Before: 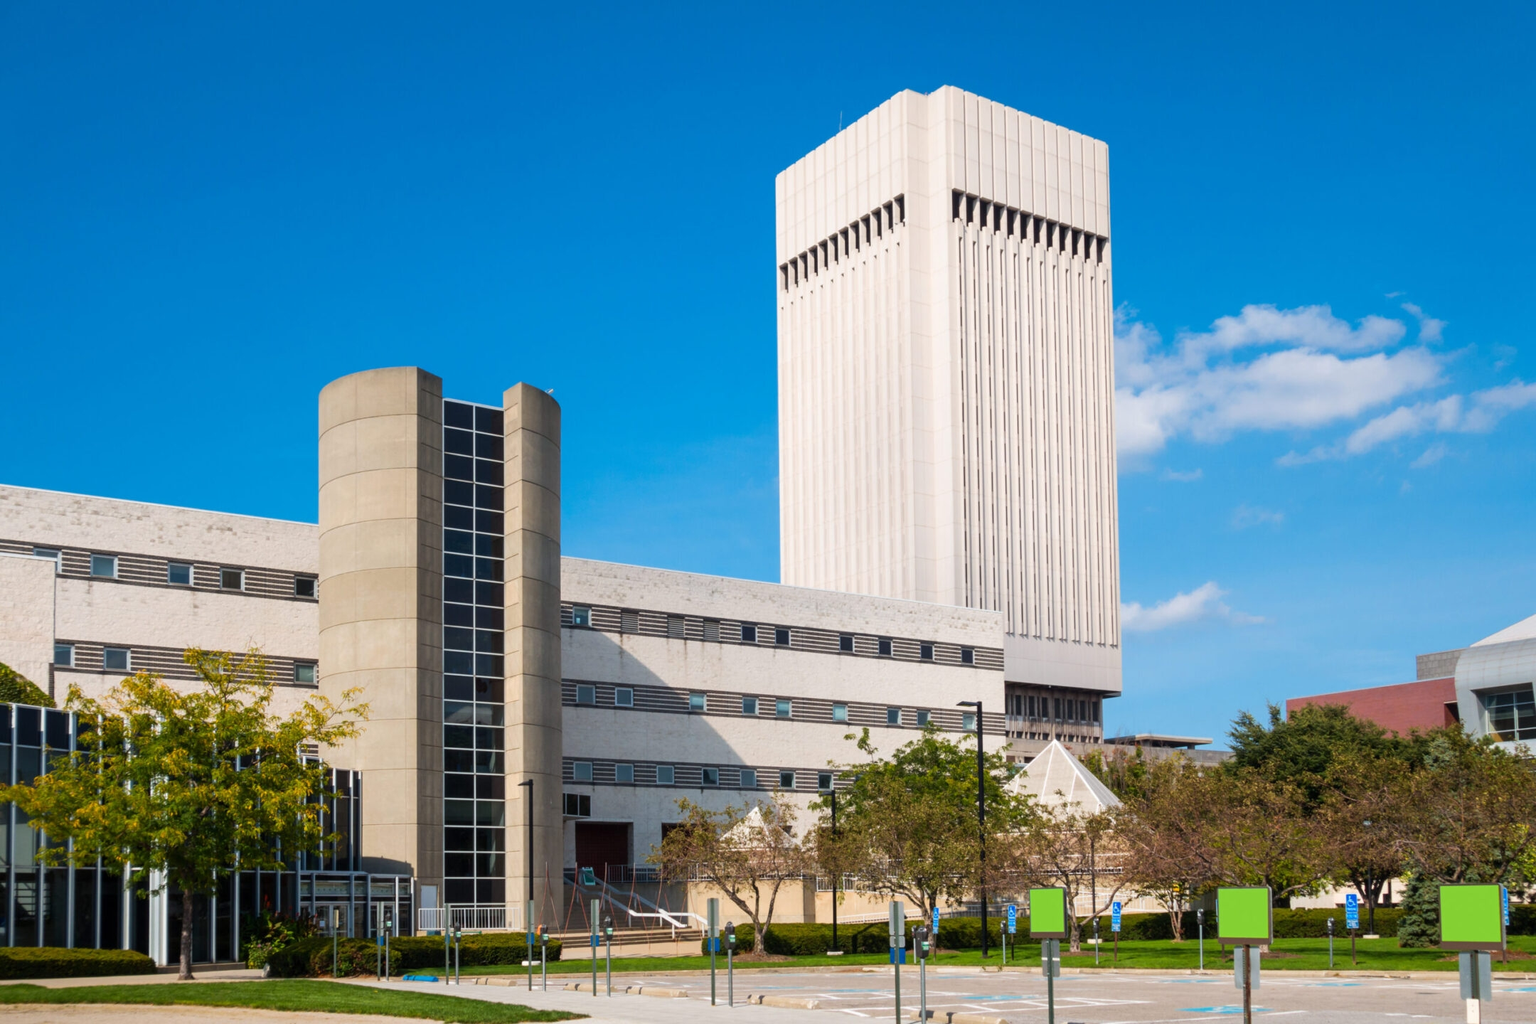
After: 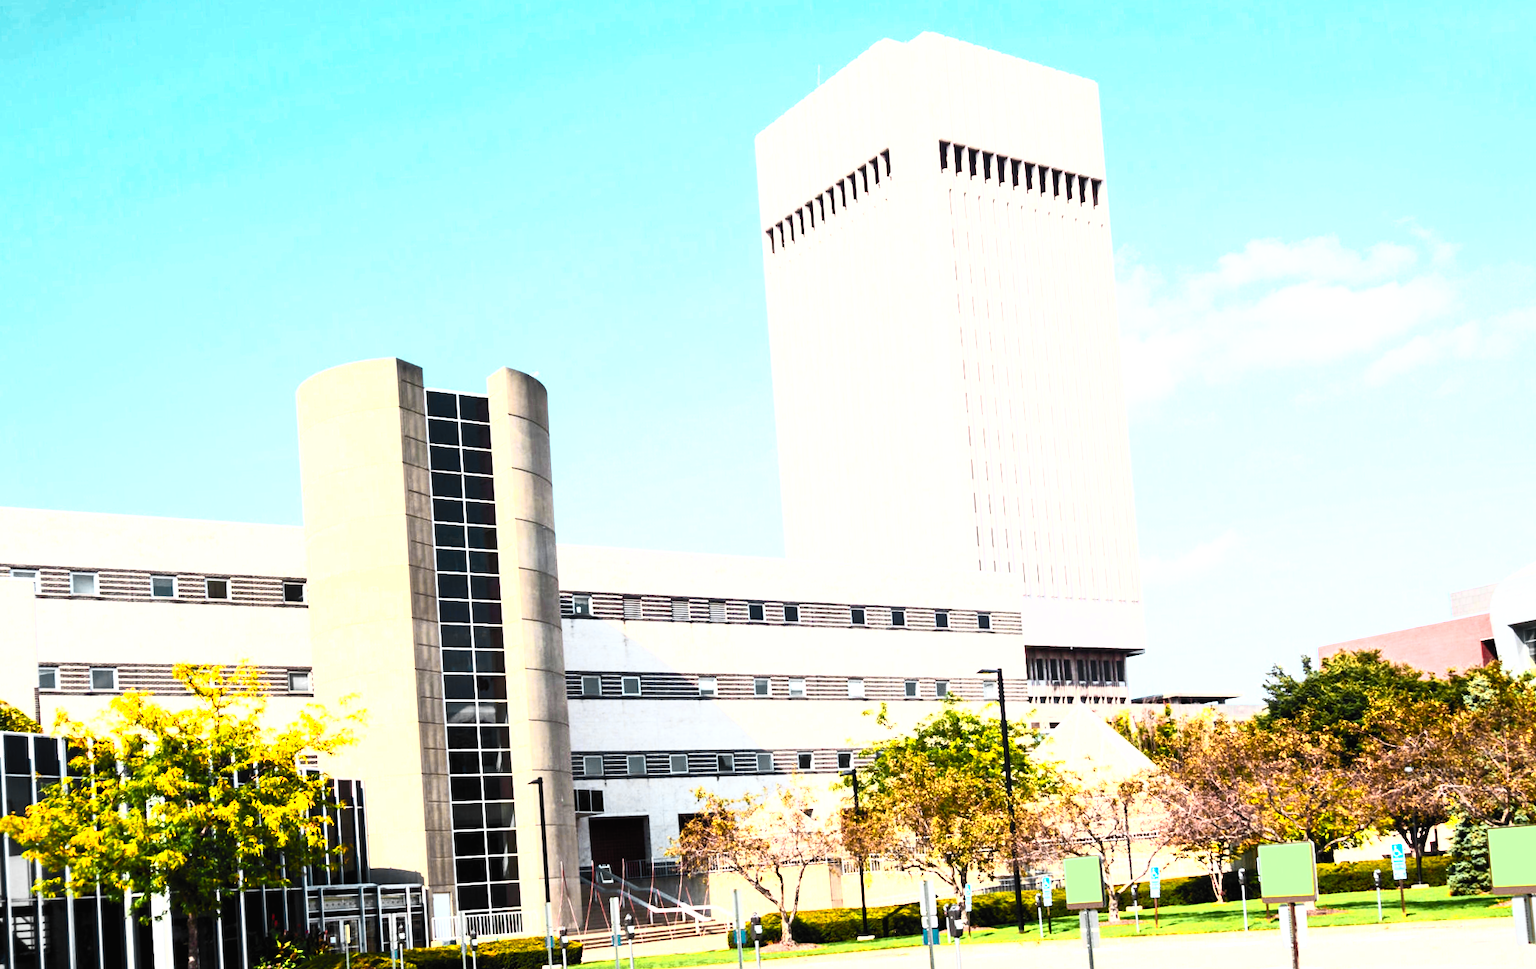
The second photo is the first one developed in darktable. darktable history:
contrast brightness saturation: contrast 0.83, brightness 0.59, saturation 0.59
color contrast: green-magenta contrast 0.84, blue-yellow contrast 0.86
exposure: black level correction 0, exposure 0.7 EV, compensate exposure bias true, compensate highlight preservation false
rotate and perspective: rotation -3.52°, crop left 0.036, crop right 0.964, crop top 0.081, crop bottom 0.919
filmic rgb: black relative exposure -5.83 EV, white relative exposure 3.4 EV, hardness 3.68
color zones: curves: ch0 [(0.257, 0.558) (0.75, 0.565)]; ch1 [(0.004, 0.857) (0.14, 0.416) (0.257, 0.695) (0.442, 0.032) (0.736, 0.266) (0.891, 0.741)]; ch2 [(0, 0.623) (0.112, 0.436) (0.271, 0.474) (0.516, 0.64) (0.743, 0.286)]
